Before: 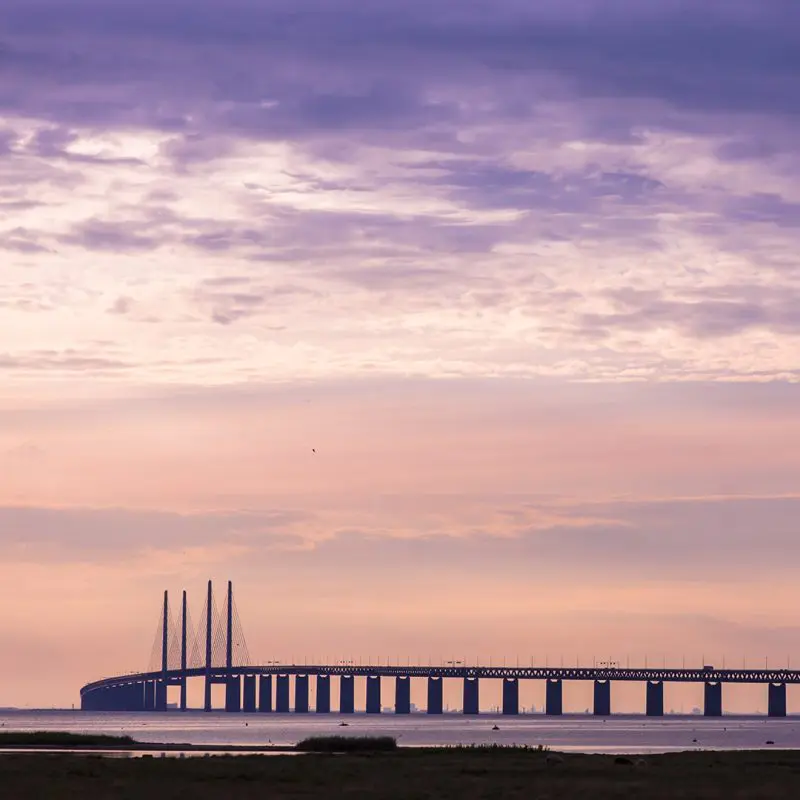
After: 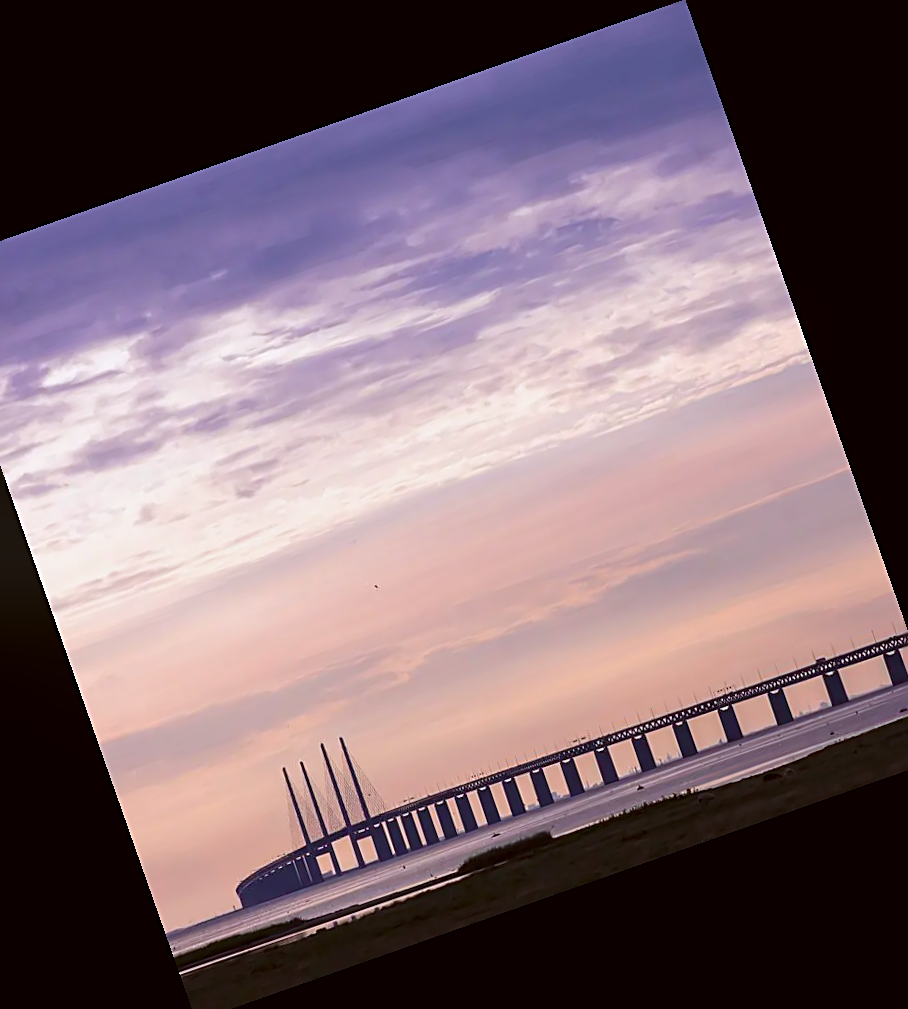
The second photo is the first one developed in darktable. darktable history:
crop and rotate: angle 19.43°, left 6.812%, right 4.125%, bottom 1.087%
bloom: size 9%, threshold 100%, strength 7%
color correction: highlights a* -3.28, highlights b* -6.24, shadows a* 3.1, shadows b* 5.19
sharpen: on, module defaults
